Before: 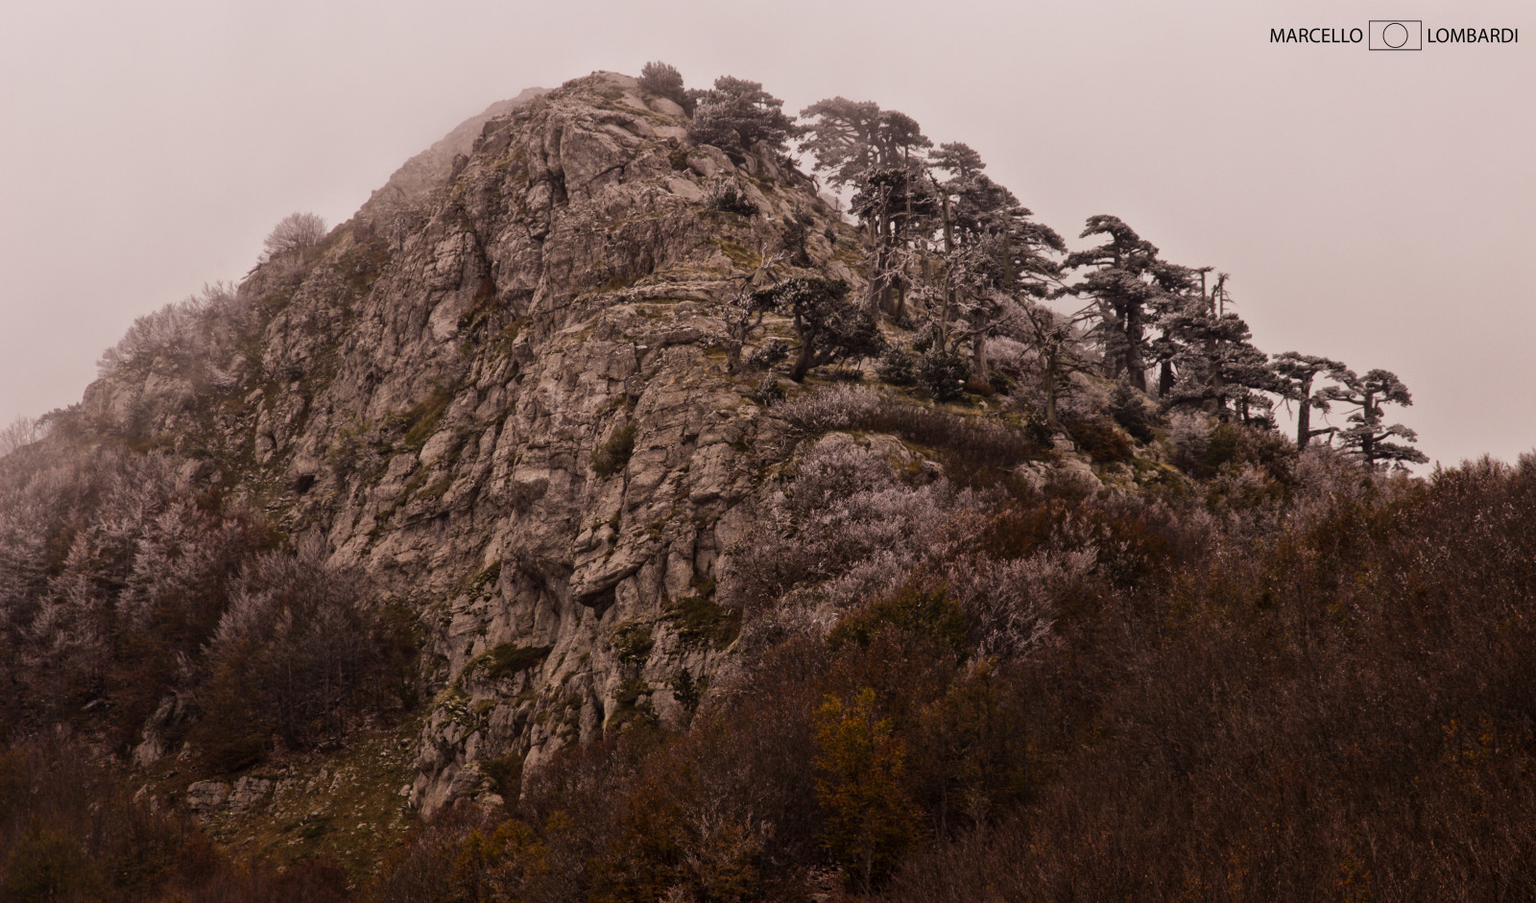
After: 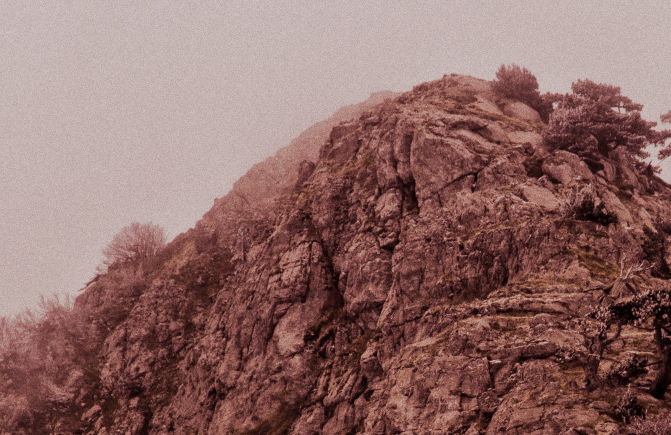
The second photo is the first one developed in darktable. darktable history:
color balance rgb: linear chroma grading › global chroma 33.4%
bloom: size 9%, threshold 100%, strength 7%
crop and rotate: left 10.817%, top 0.062%, right 47.194%, bottom 53.626%
split-toning: shadows › hue 360°
grain: coarseness 0.09 ISO
filmic rgb: black relative exposure -7.65 EV, white relative exposure 4.56 EV, hardness 3.61
sharpen: radius 2.883, amount 0.868, threshold 47.523
